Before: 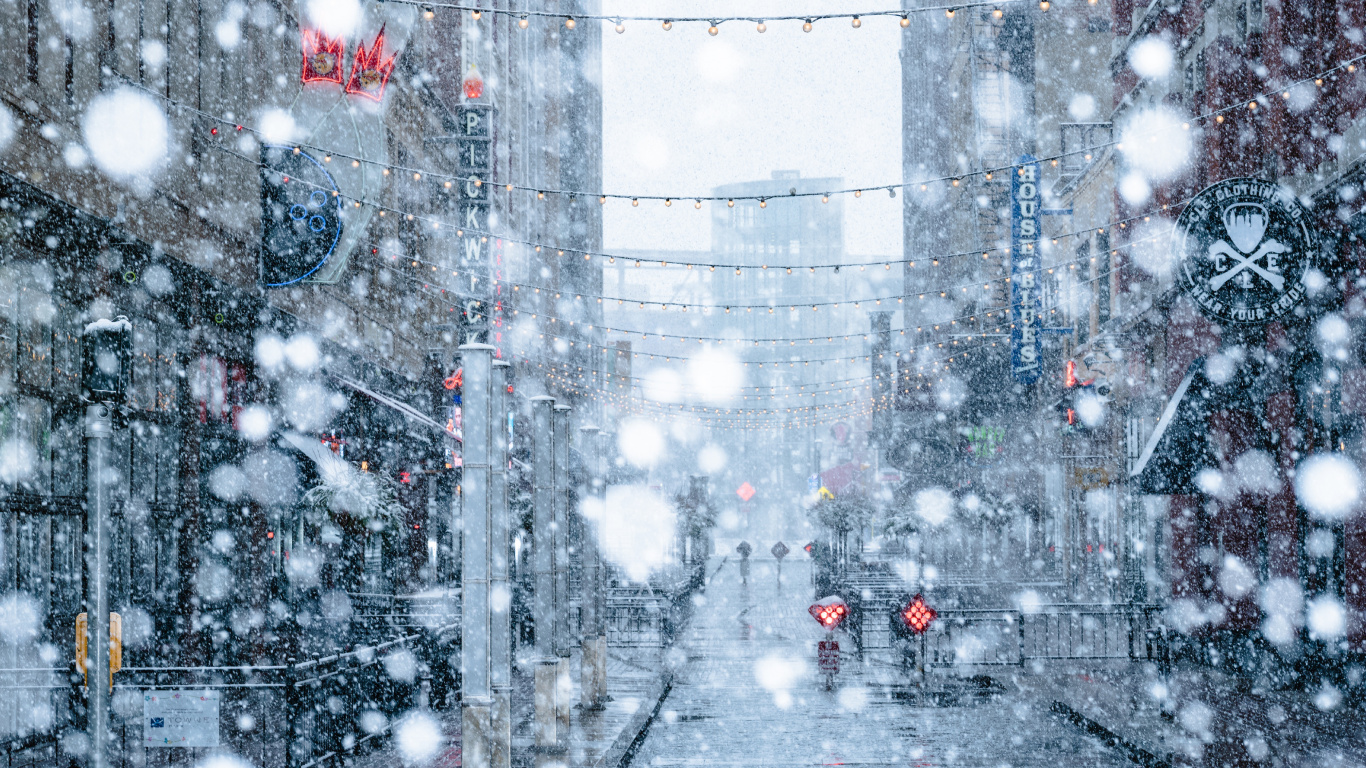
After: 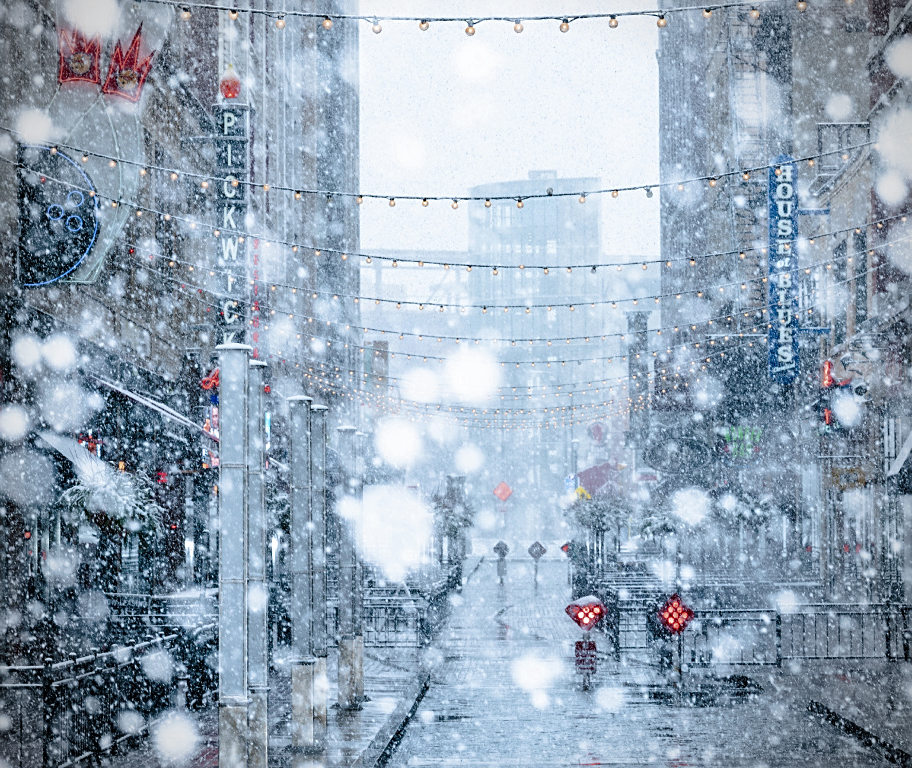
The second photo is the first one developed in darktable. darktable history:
crop and rotate: left 17.806%, right 15.405%
sharpen: amount 0.467
vignetting: on, module defaults
color zones: curves: ch0 [(0.27, 0.396) (0.563, 0.504) (0.75, 0.5) (0.787, 0.307)]
